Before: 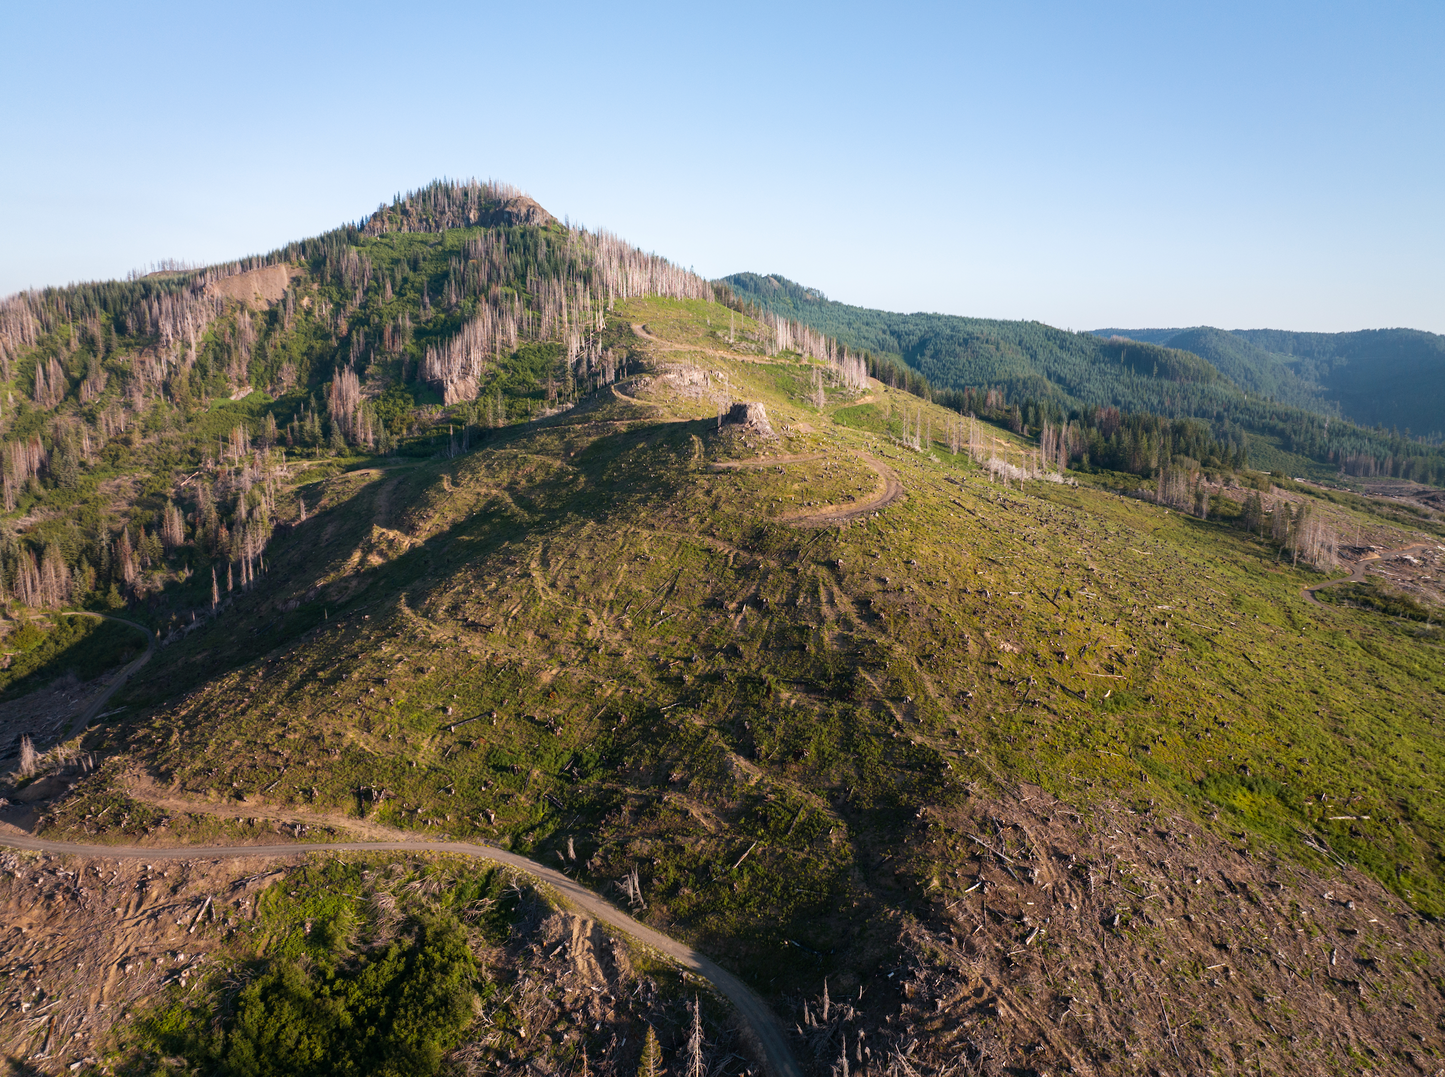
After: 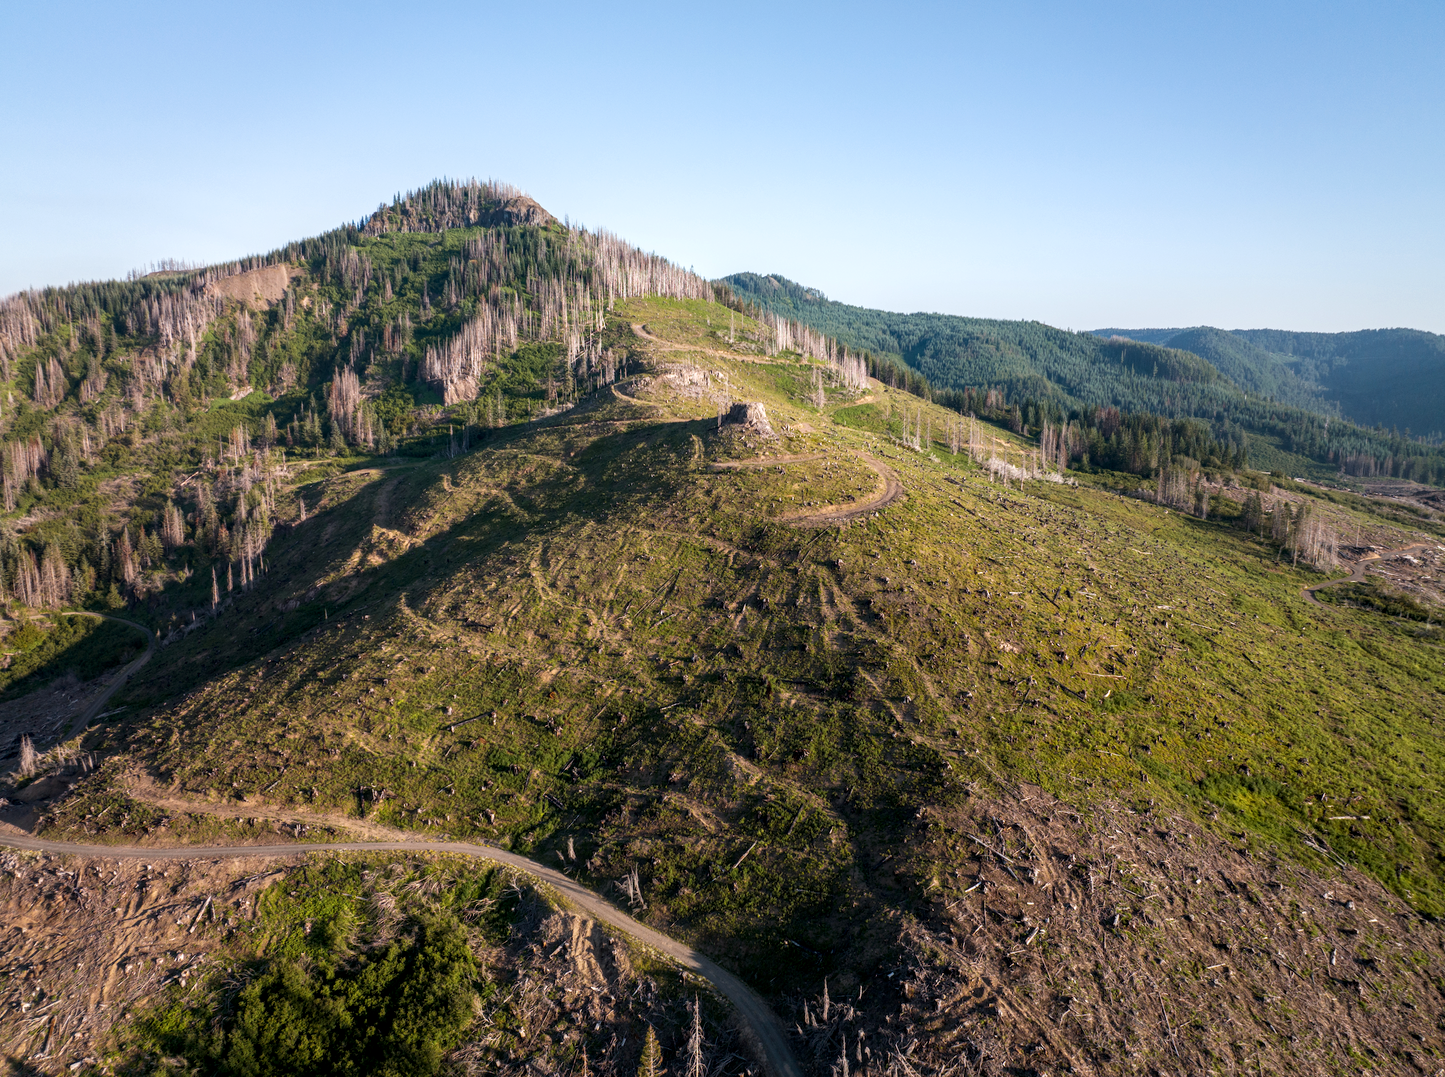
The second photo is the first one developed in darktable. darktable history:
local contrast: detail 130%
white balance: red 0.986, blue 1.01
